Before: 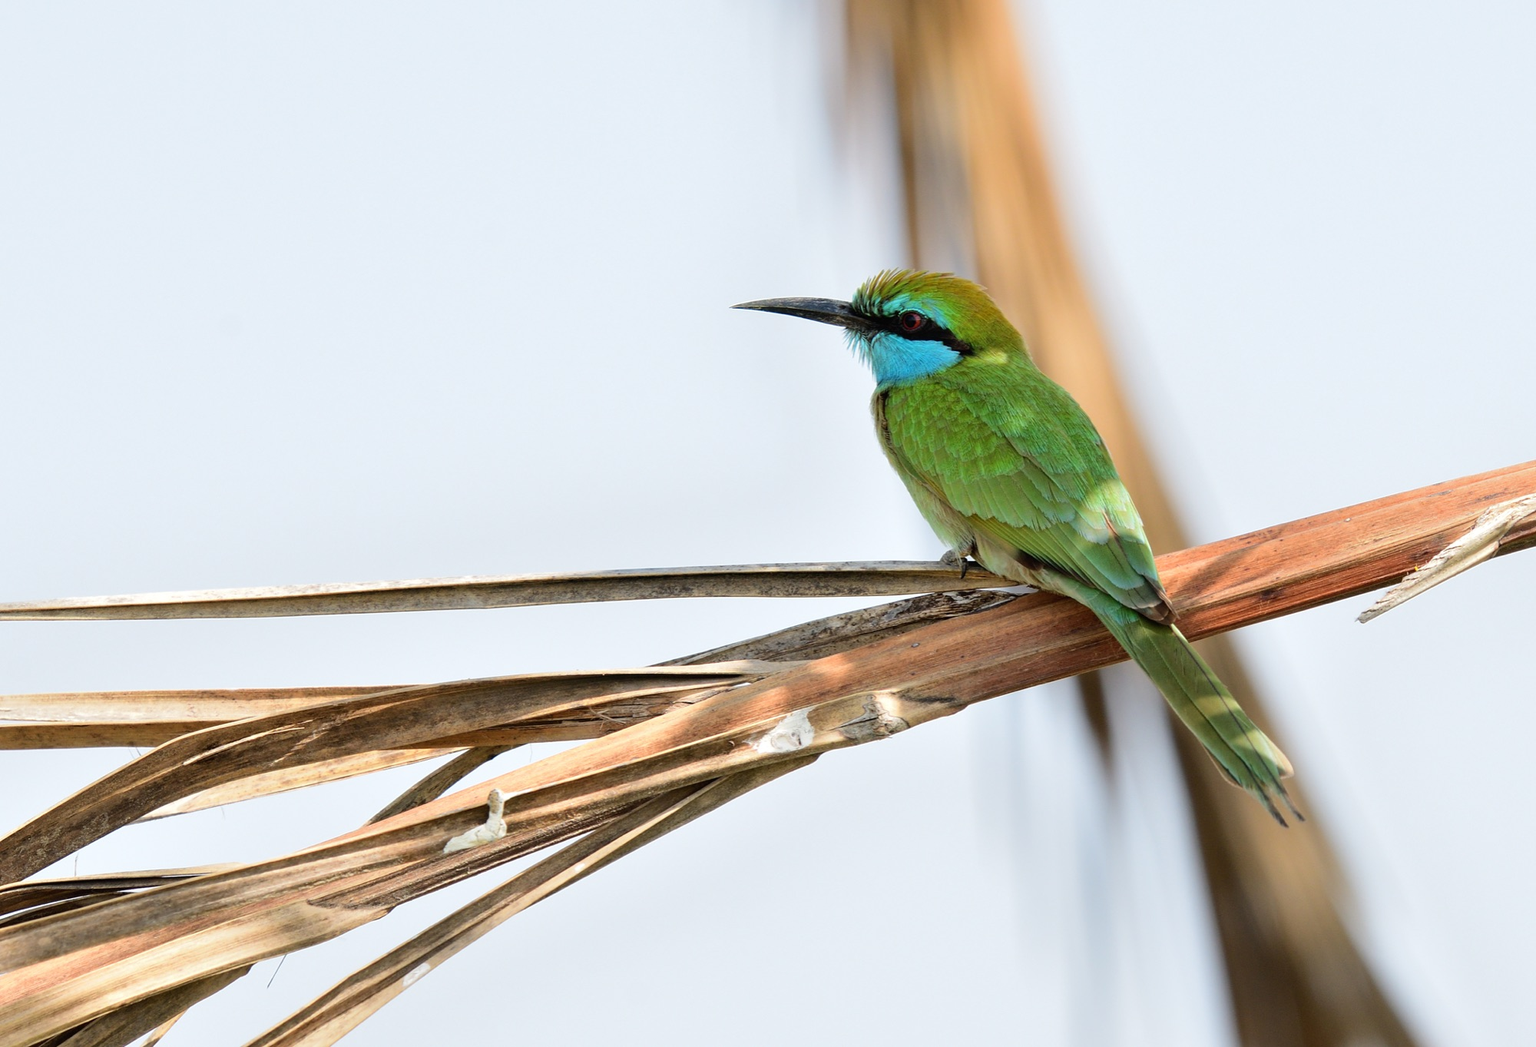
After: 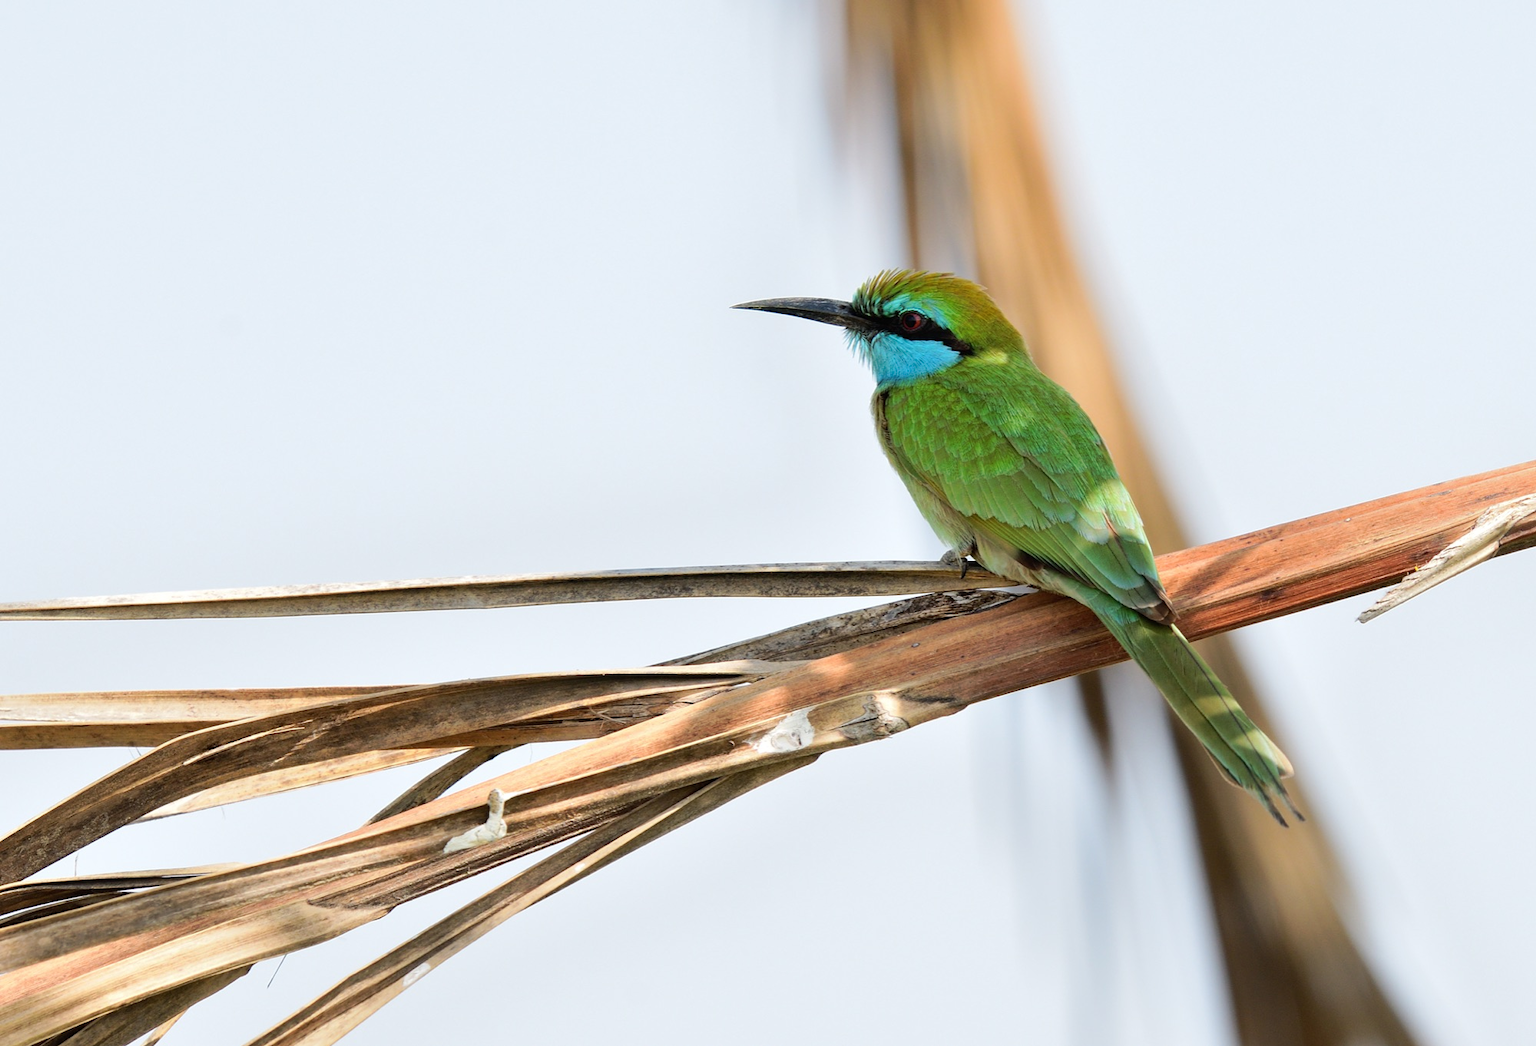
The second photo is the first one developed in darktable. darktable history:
tone curve: curves: ch0 [(0, 0) (0.003, 0.003) (0.011, 0.011) (0.025, 0.024) (0.044, 0.043) (0.069, 0.068) (0.1, 0.098) (0.136, 0.133) (0.177, 0.174) (0.224, 0.22) (0.277, 0.272) (0.335, 0.329) (0.399, 0.391) (0.468, 0.459) (0.543, 0.545) (0.623, 0.625) (0.709, 0.711) (0.801, 0.802) (0.898, 0.898) (1, 1)], preserve colors none
